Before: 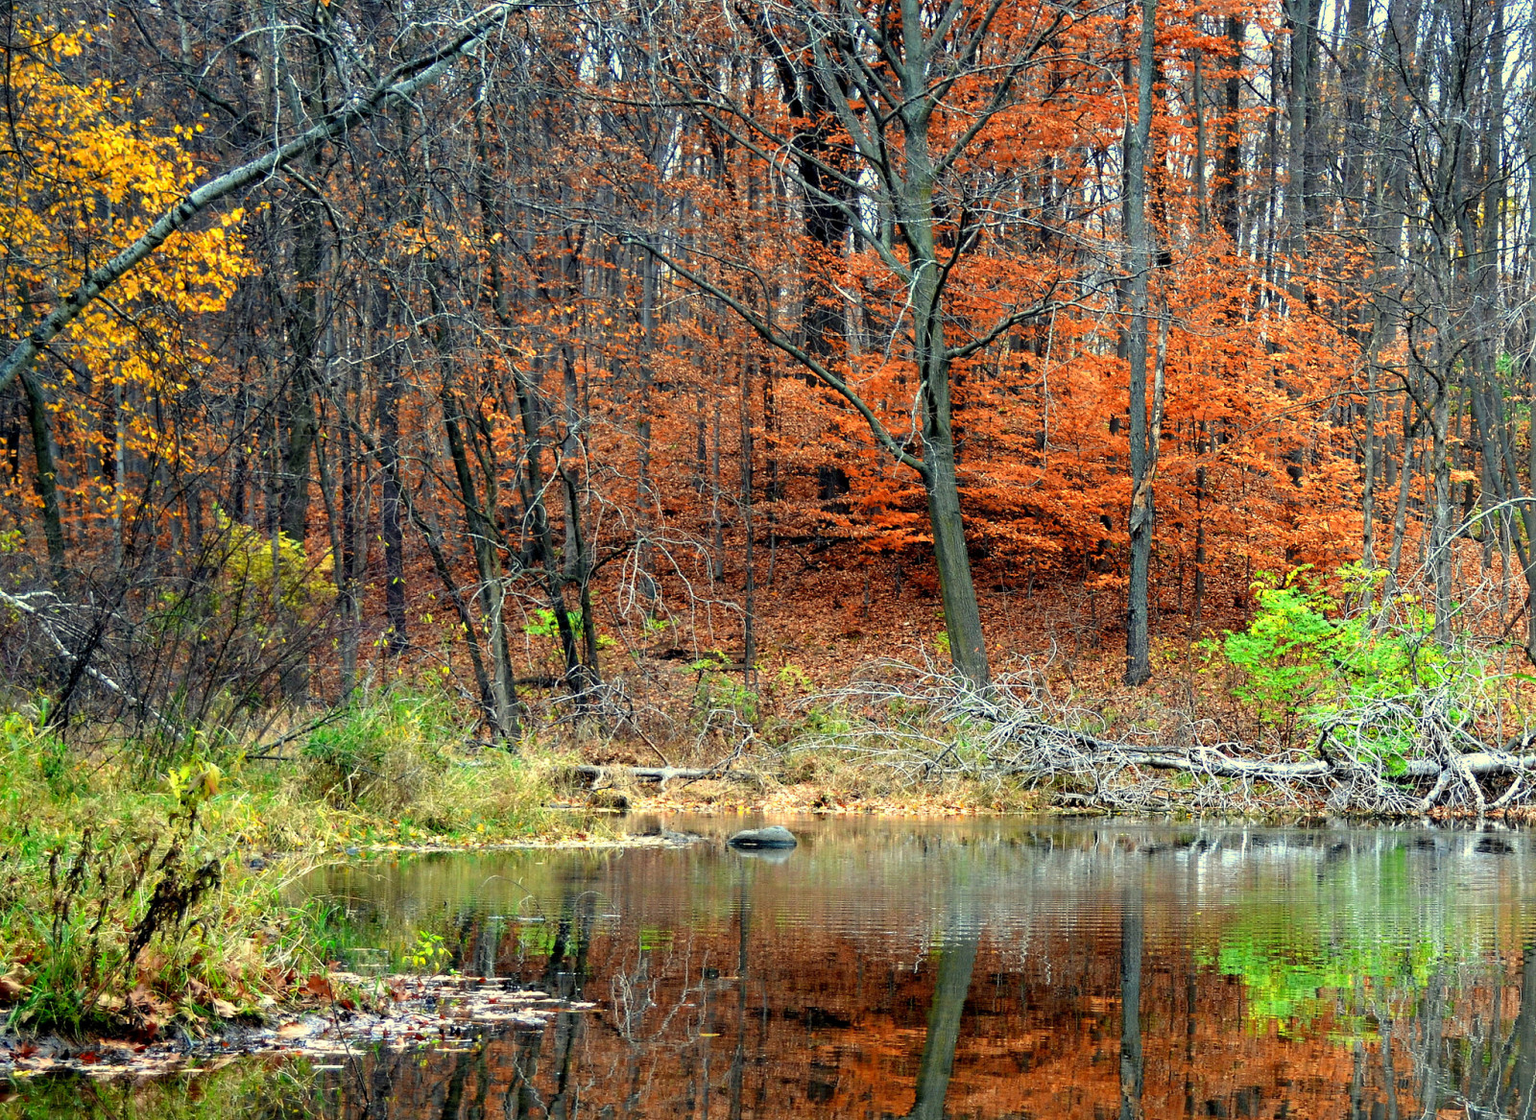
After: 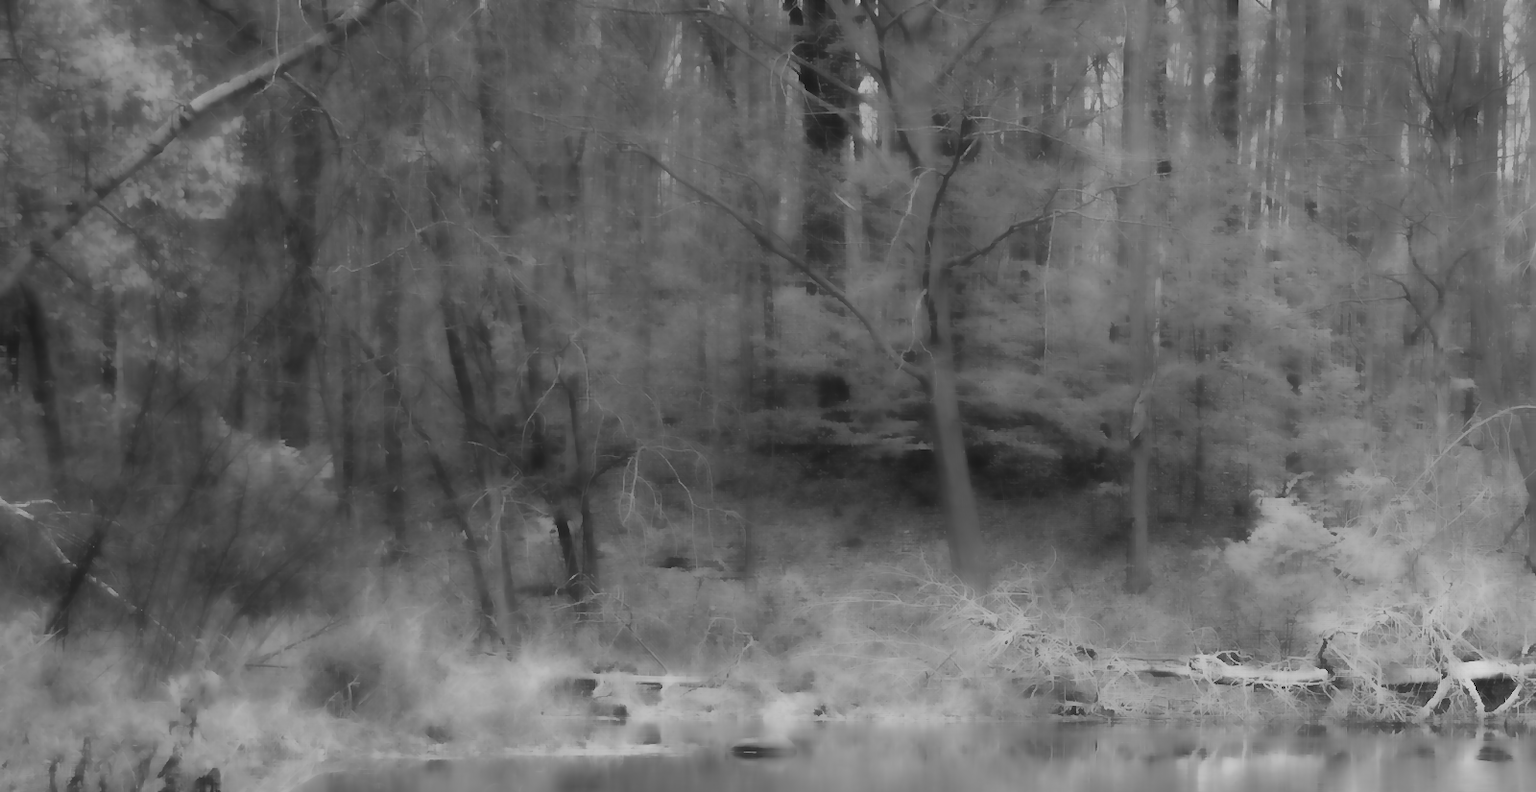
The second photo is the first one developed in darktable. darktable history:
contrast equalizer: octaves 7, y [[0.406, 0.494, 0.589, 0.753, 0.877, 0.999], [0.5 ×6], [0.5 ×6], [0 ×6], [0 ×6]], mix -0.991
color calibration: output gray [0.23, 0.37, 0.4, 0], x 0.38, y 0.39, temperature 4081.22 K
crop and rotate: top 8.259%, bottom 20.915%
